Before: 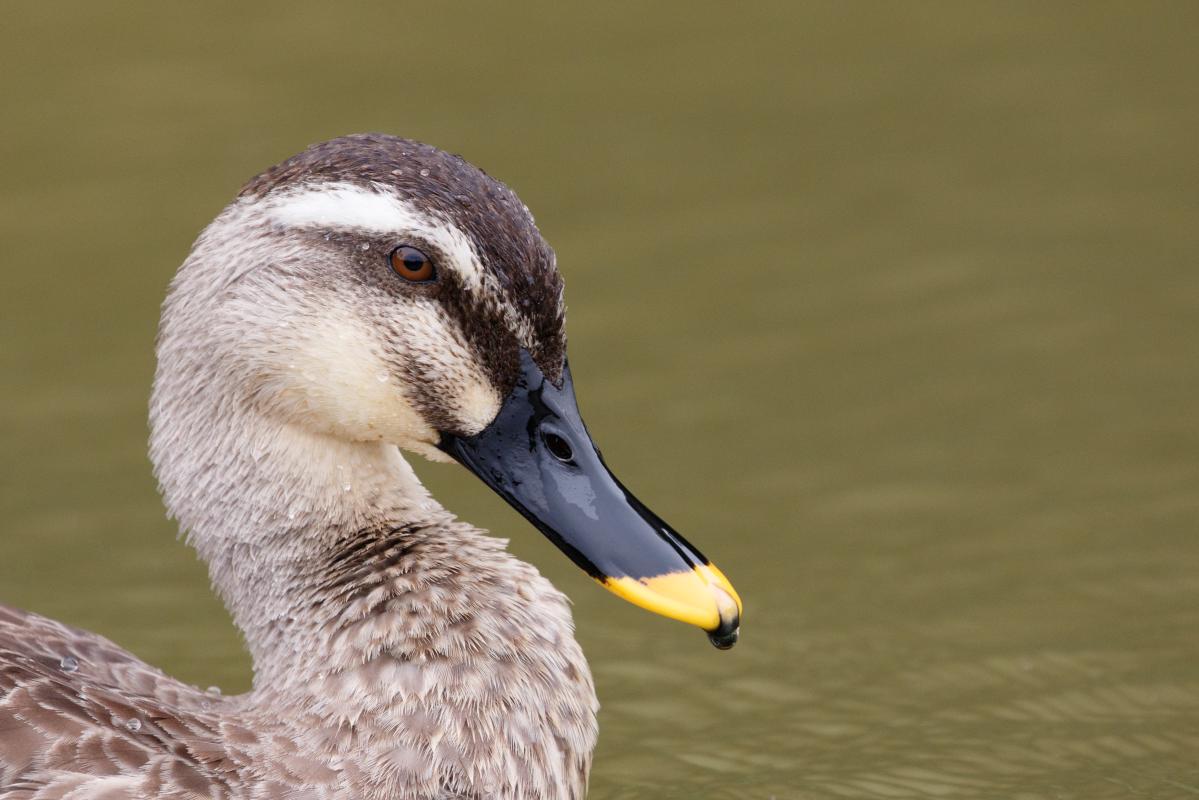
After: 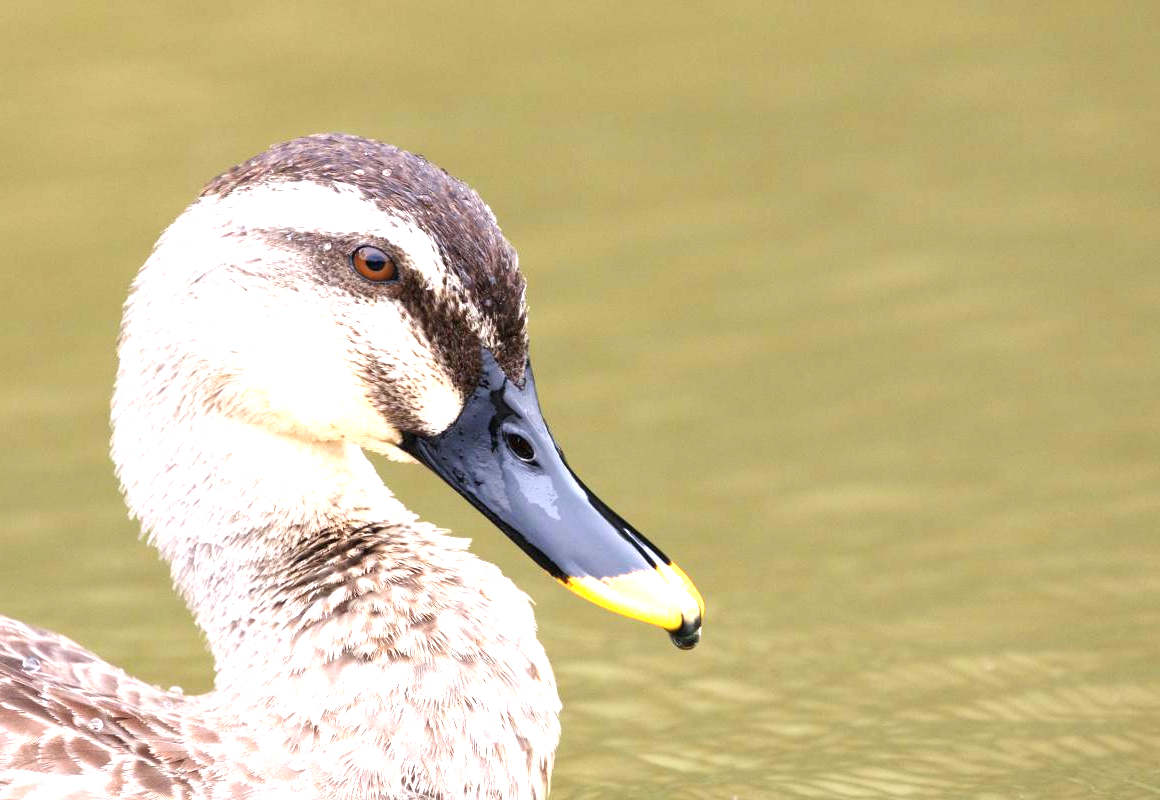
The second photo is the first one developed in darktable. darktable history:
exposure: black level correction 0, exposure 1.47 EV, compensate exposure bias true, compensate highlight preservation false
crop and rotate: left 3.202%
